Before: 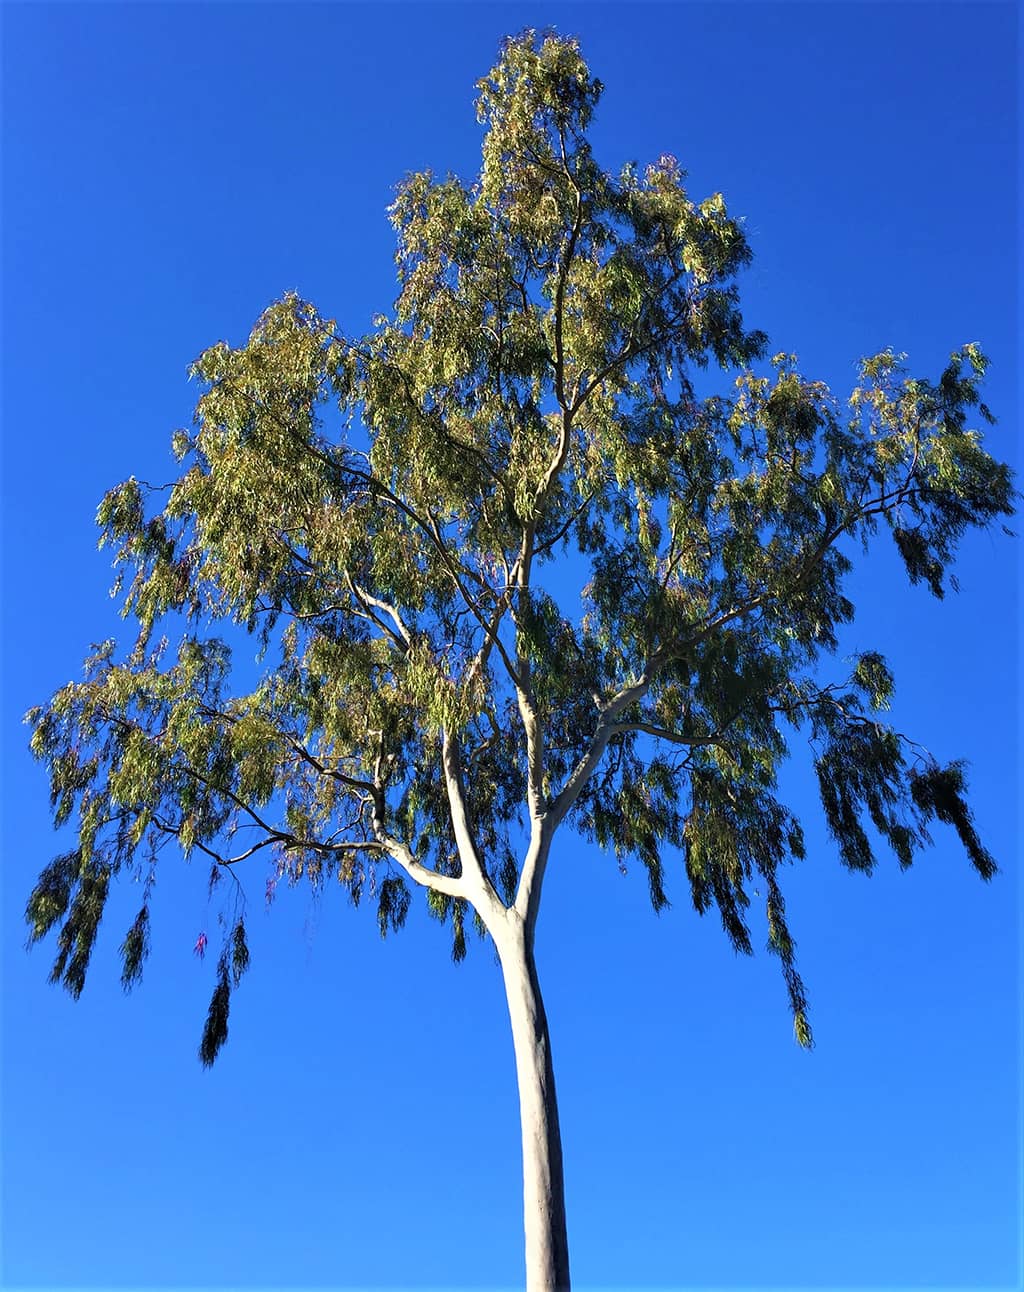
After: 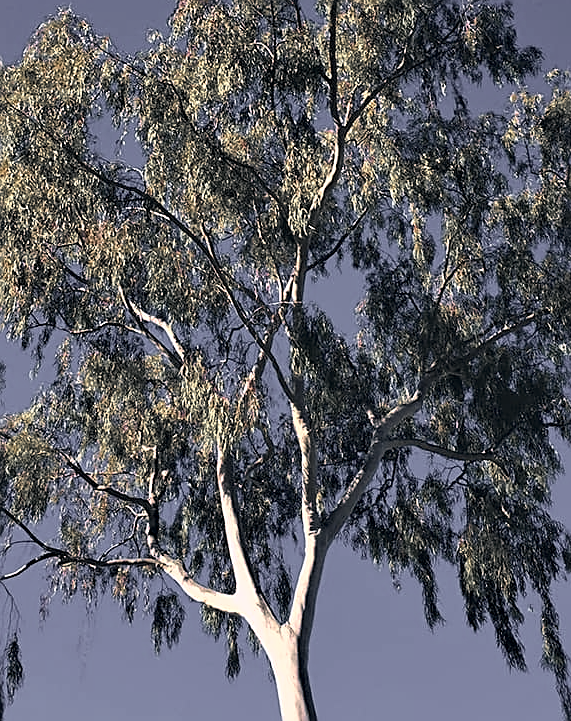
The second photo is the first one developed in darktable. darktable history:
sharpen: on, module defaults
crop and rotate: left 22.13%, top 22.054%, right 22.026%, bottom 22.102%
color correction: highlights a* 14.46, highlights b* 5.85, shadows a* -5.53, shadows b* -15.24, saturation 0.85
color zones: curves: ch1 [(0, 0.638) (0.193, 0.442) (0.286, 0.15) (0.429, 0.14) (0.571, 0.142) (0.714, 0.154) (0.857, 0.175) (1, 0.638)]
